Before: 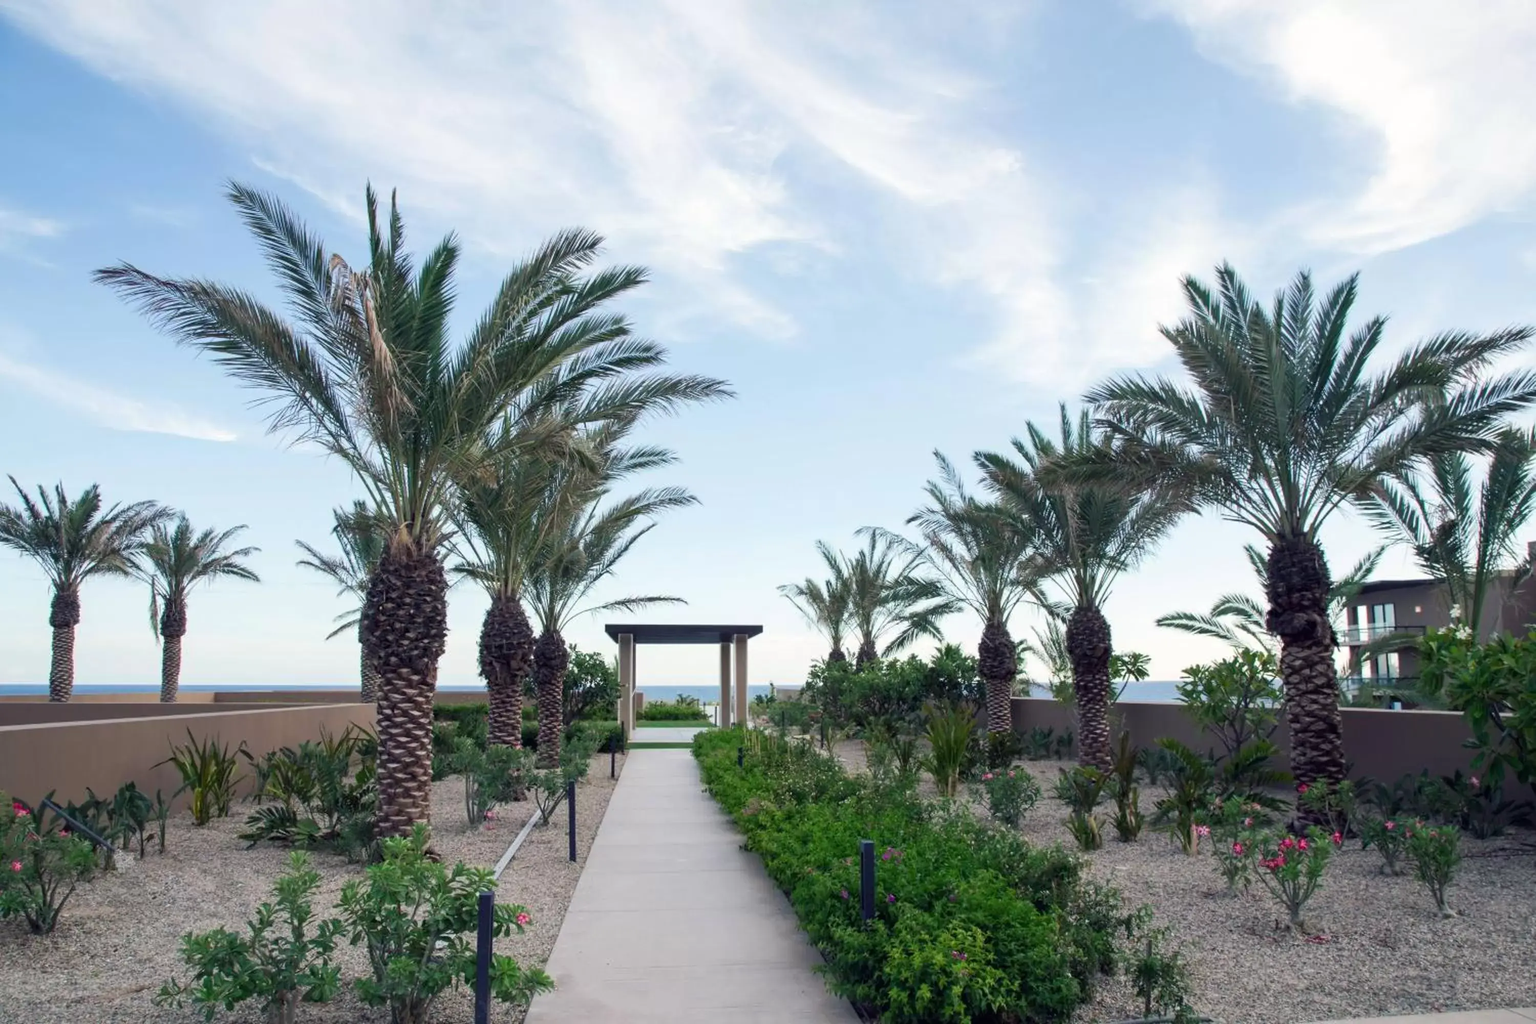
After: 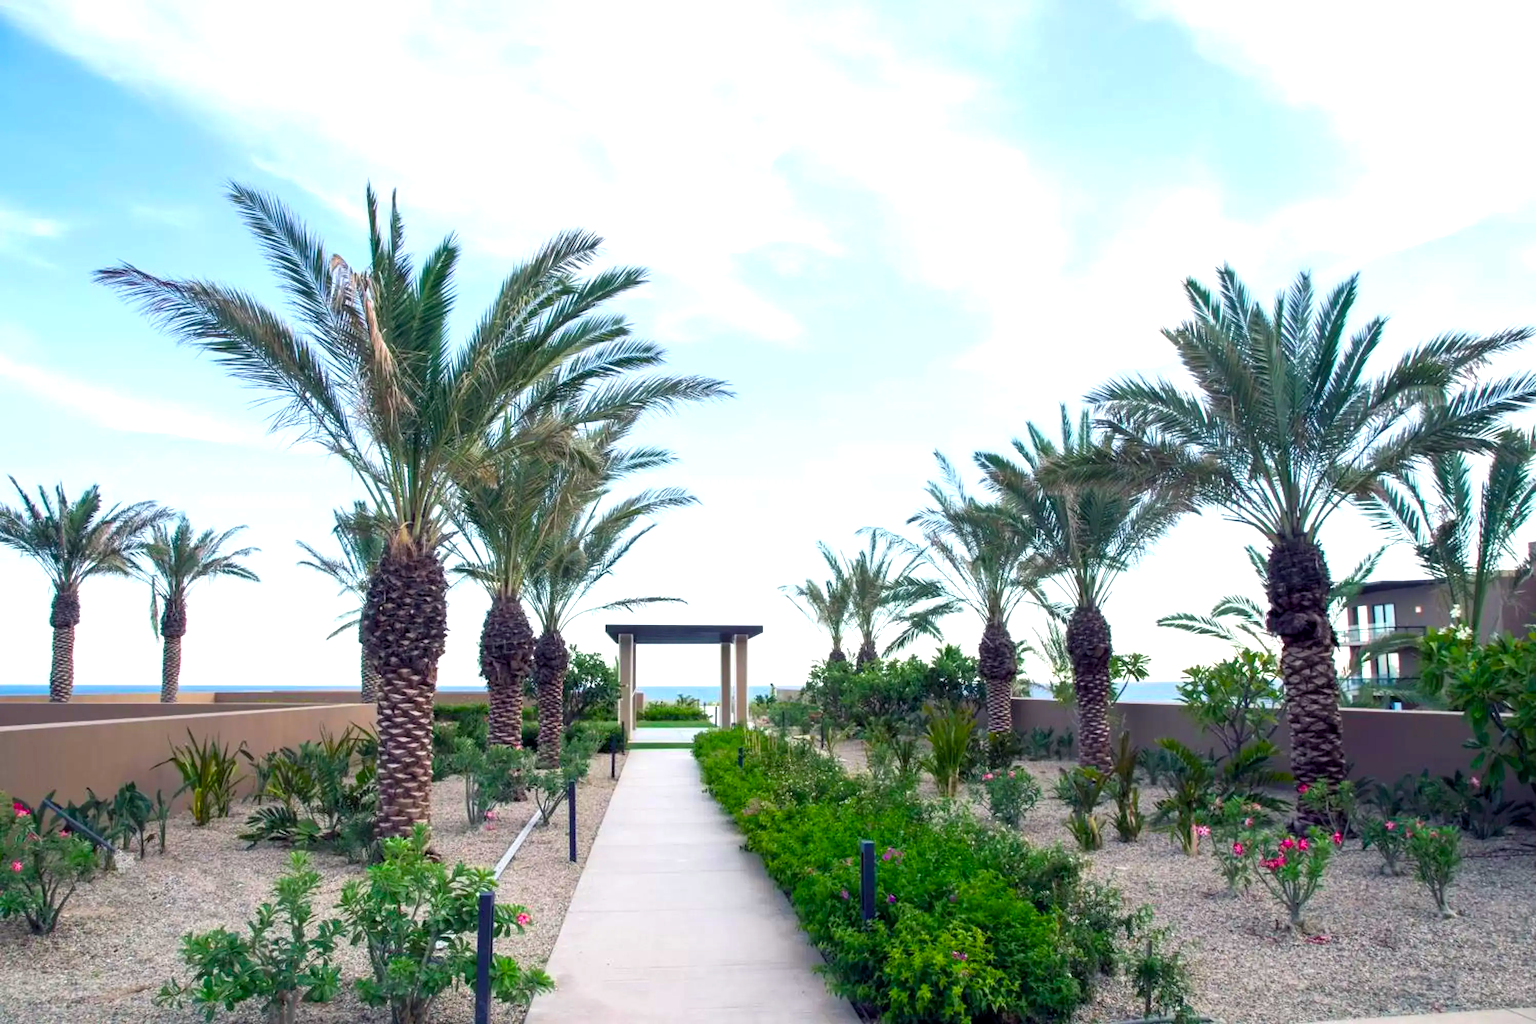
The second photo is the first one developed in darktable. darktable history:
exposure: black level correction 0.001, exposure 0.675 EV, compensate highlight preservation false
color balance rgb: perceptual saturation grading › global saturation 30%, global vibrance 20%
